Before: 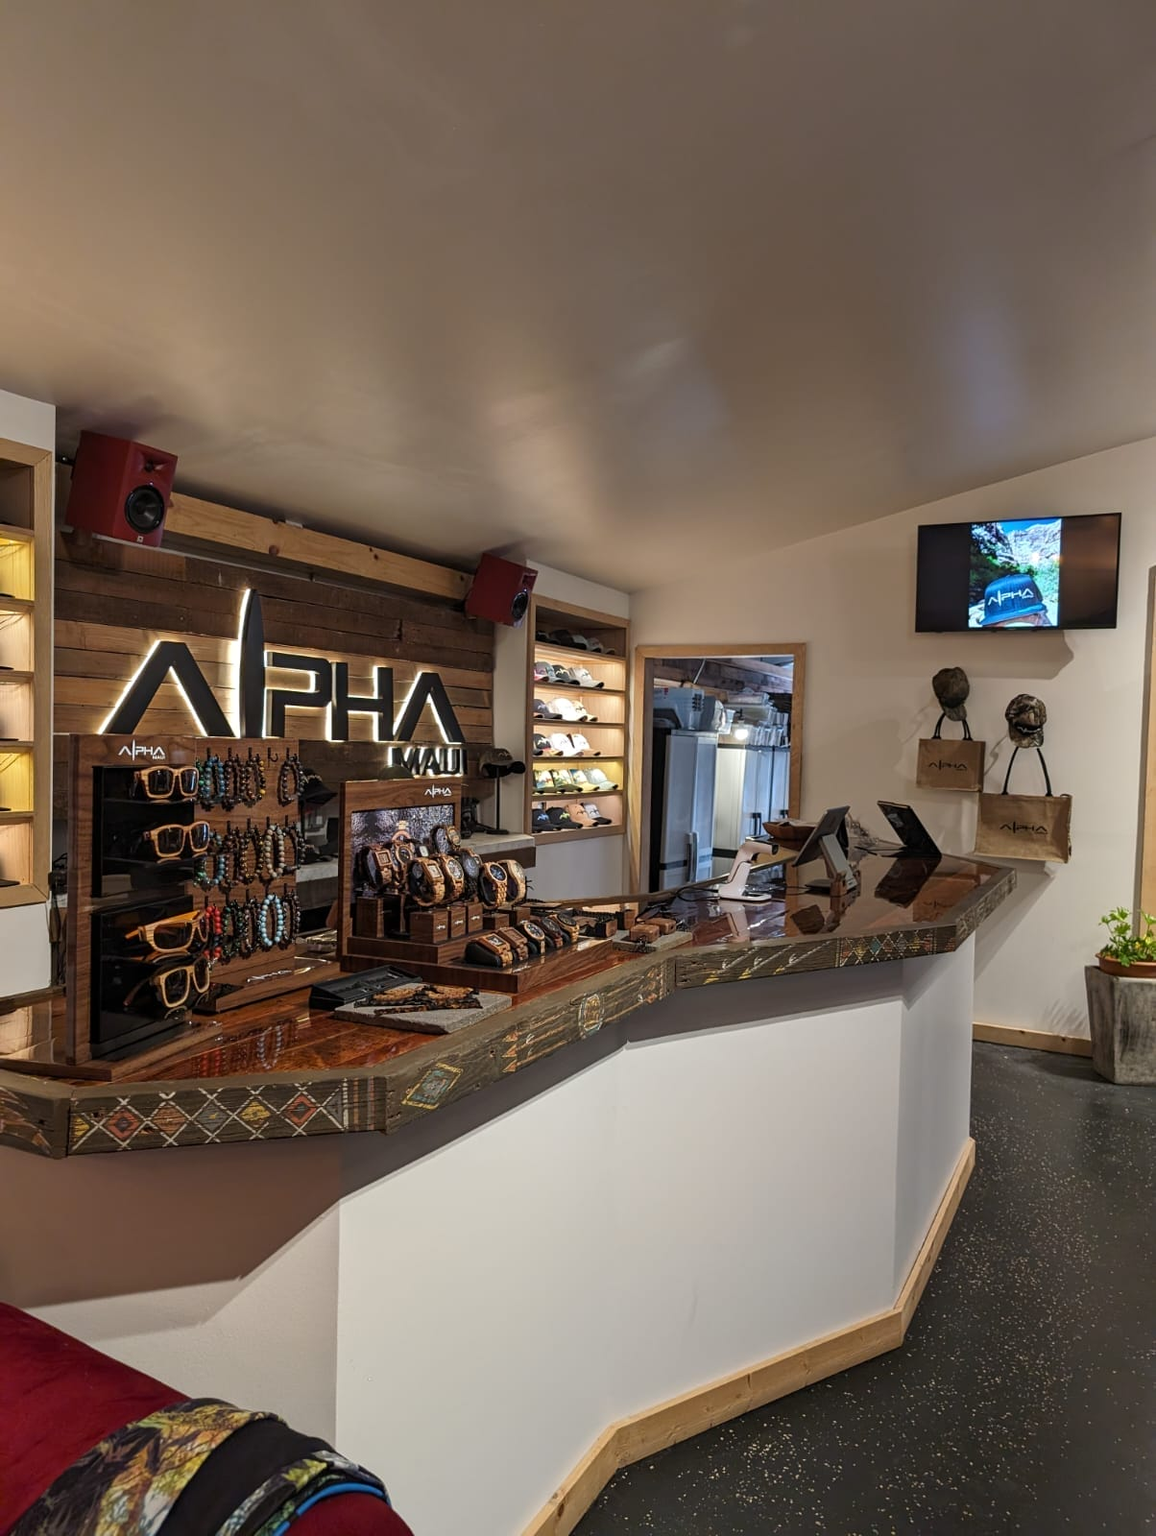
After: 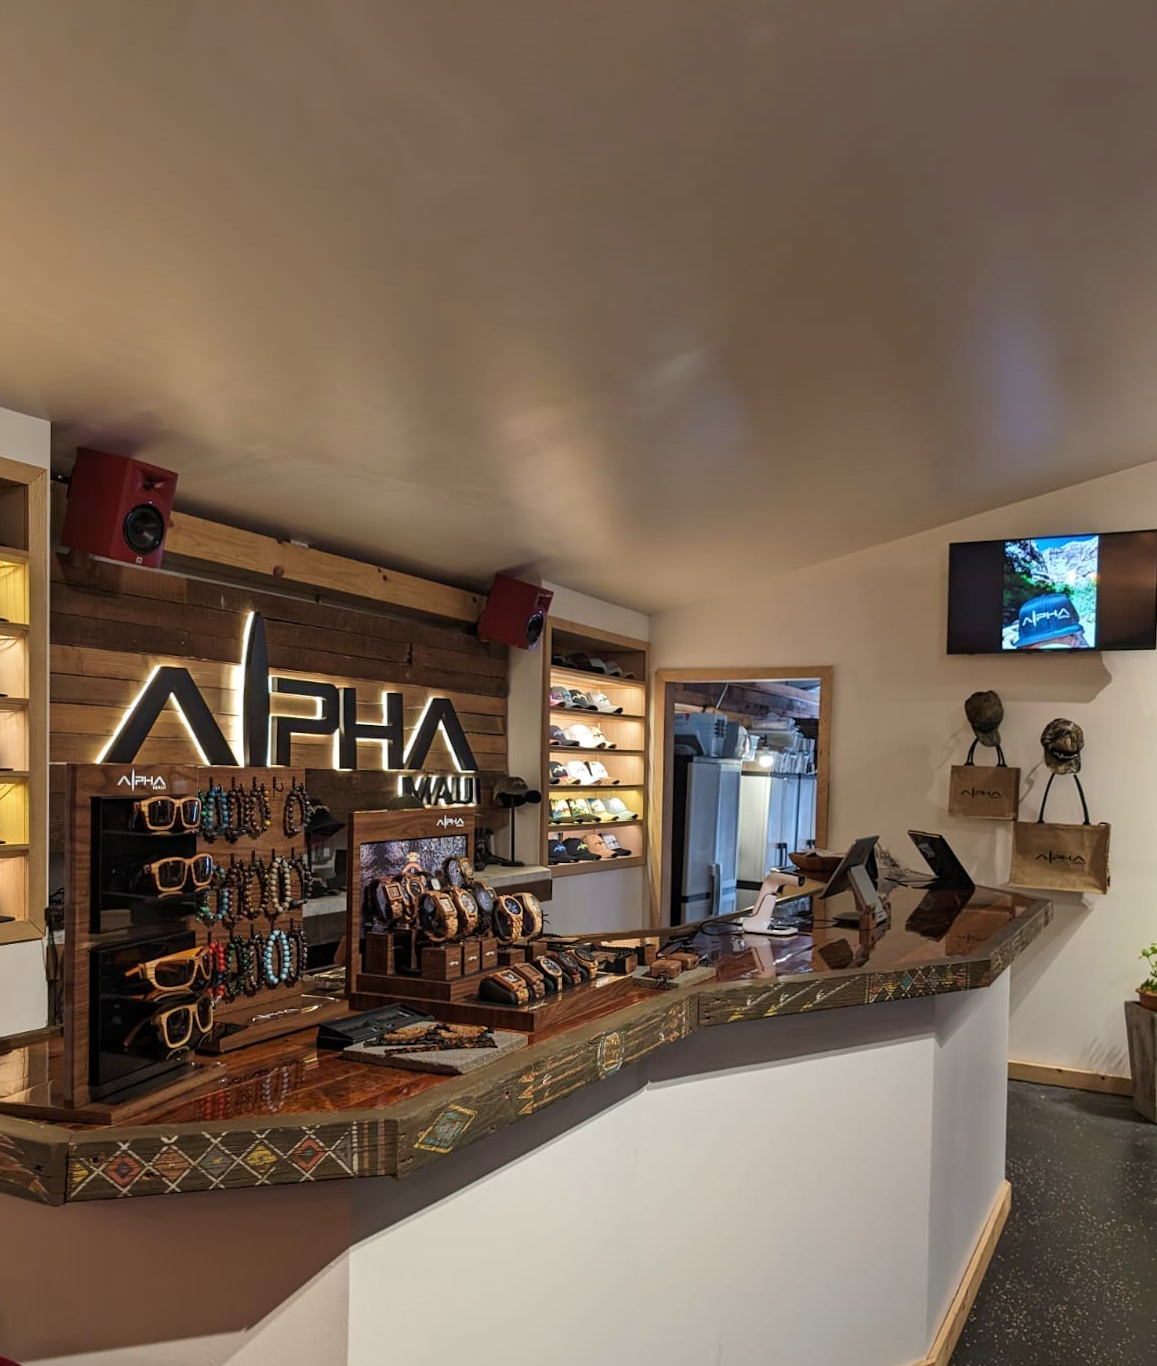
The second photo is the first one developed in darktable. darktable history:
crop and rotate: angle 0.2°, left 0.275%, right 3.127%, bottom 14.18%
velvia: on, module defaults
